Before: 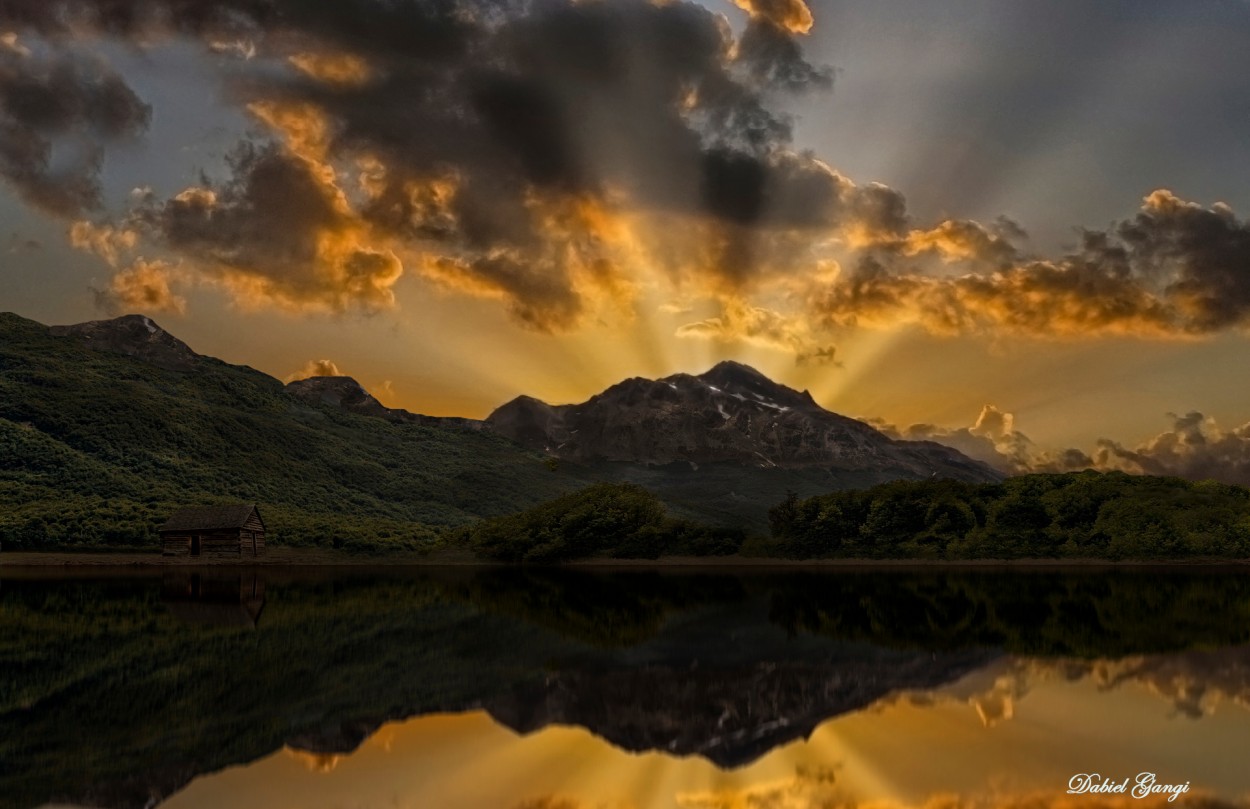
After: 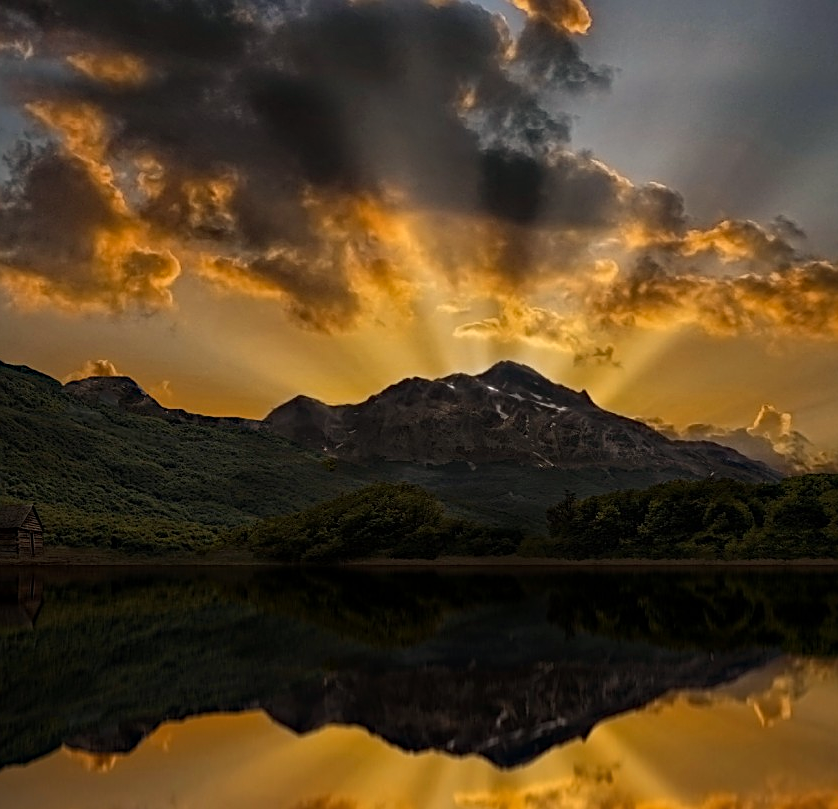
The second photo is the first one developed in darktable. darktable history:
sharpen: on, module defaults
crop and rotate: left 17.78%, right 15.165%
haze removal: adaptive false
